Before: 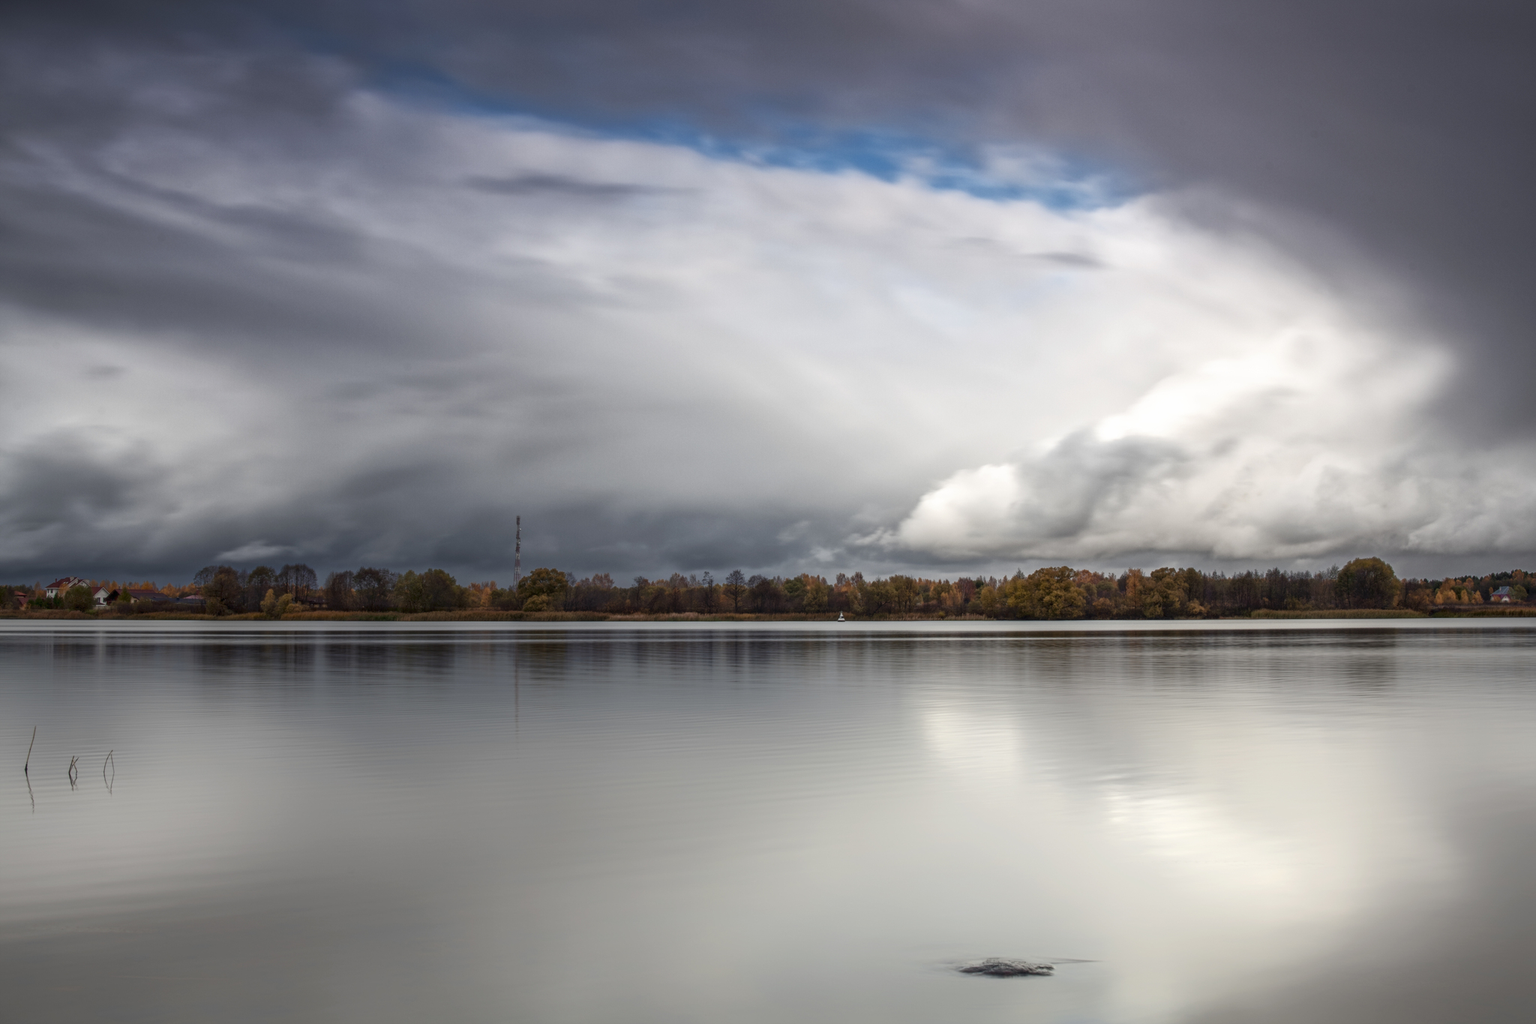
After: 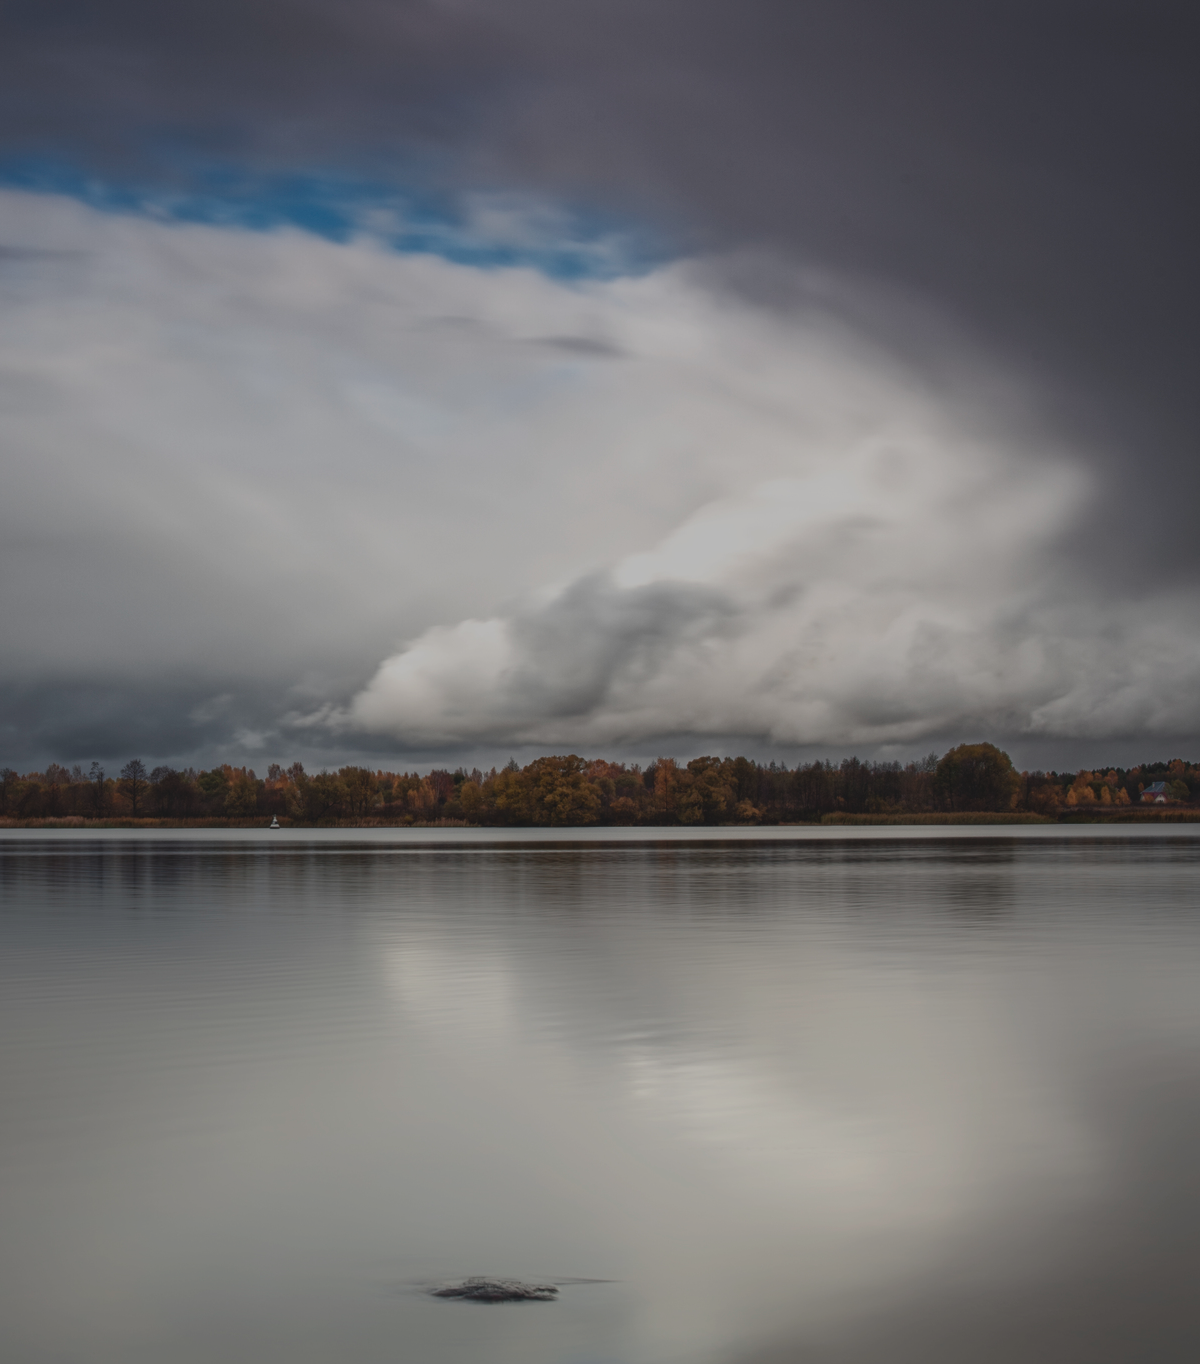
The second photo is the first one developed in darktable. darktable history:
exposure: black level correction -0.017, exposure -1.054 EV, compensate highlight preservation false
crop: left 41.389%
